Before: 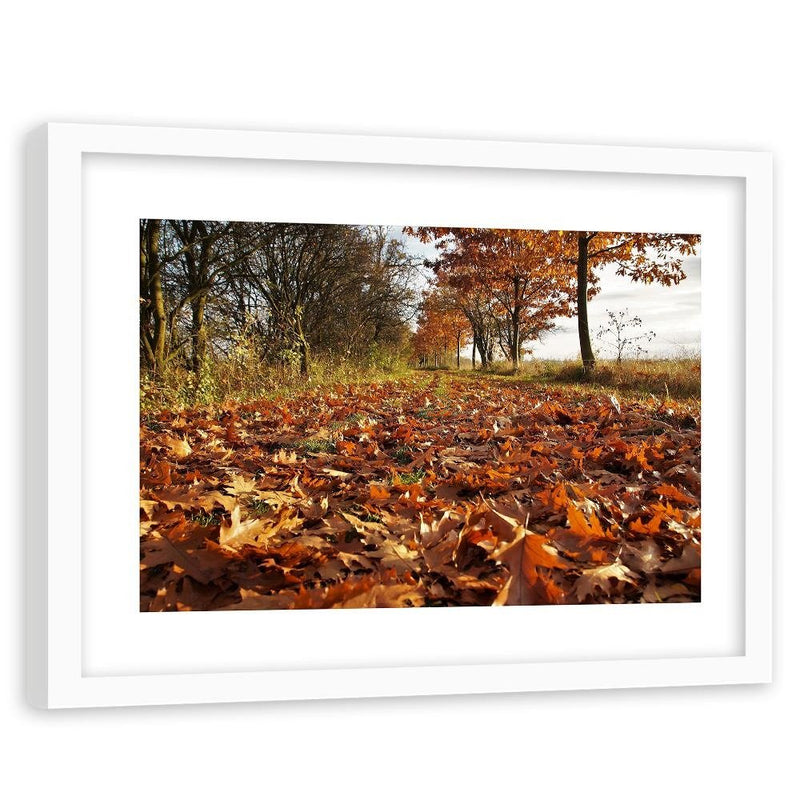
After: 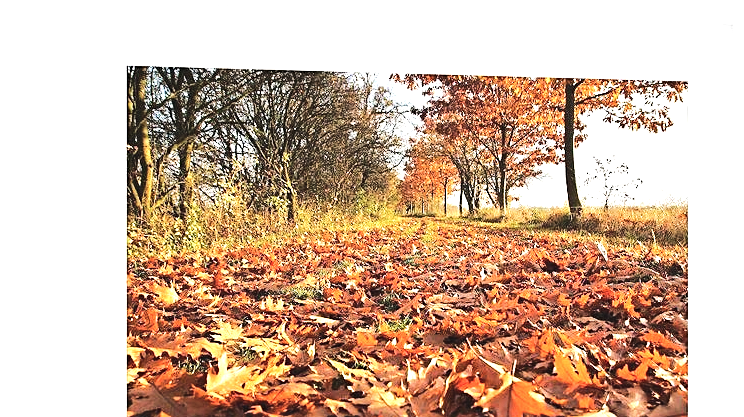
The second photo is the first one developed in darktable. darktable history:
crop: left 1.744%, top 19.225%, right 5.069%, bottom 28.357%
color balance rgb: on, module defaults
rgb curve: curves: ch0 [(0, 0) (0.284, 0.292) (0.505, 0.644) (1, 1)], compensate middle gray true
contrast brightness saturation: saturation -0.05
sharpen: on, module defaults
tone equalizer: on, module defaults
local contrast: mode bilateral grid, contrast 100, coarseness 100, detail 108%, midtone range 0.2
exposure: black level correction -0.005, exposure 1 EV, compensate highlight preservation false
